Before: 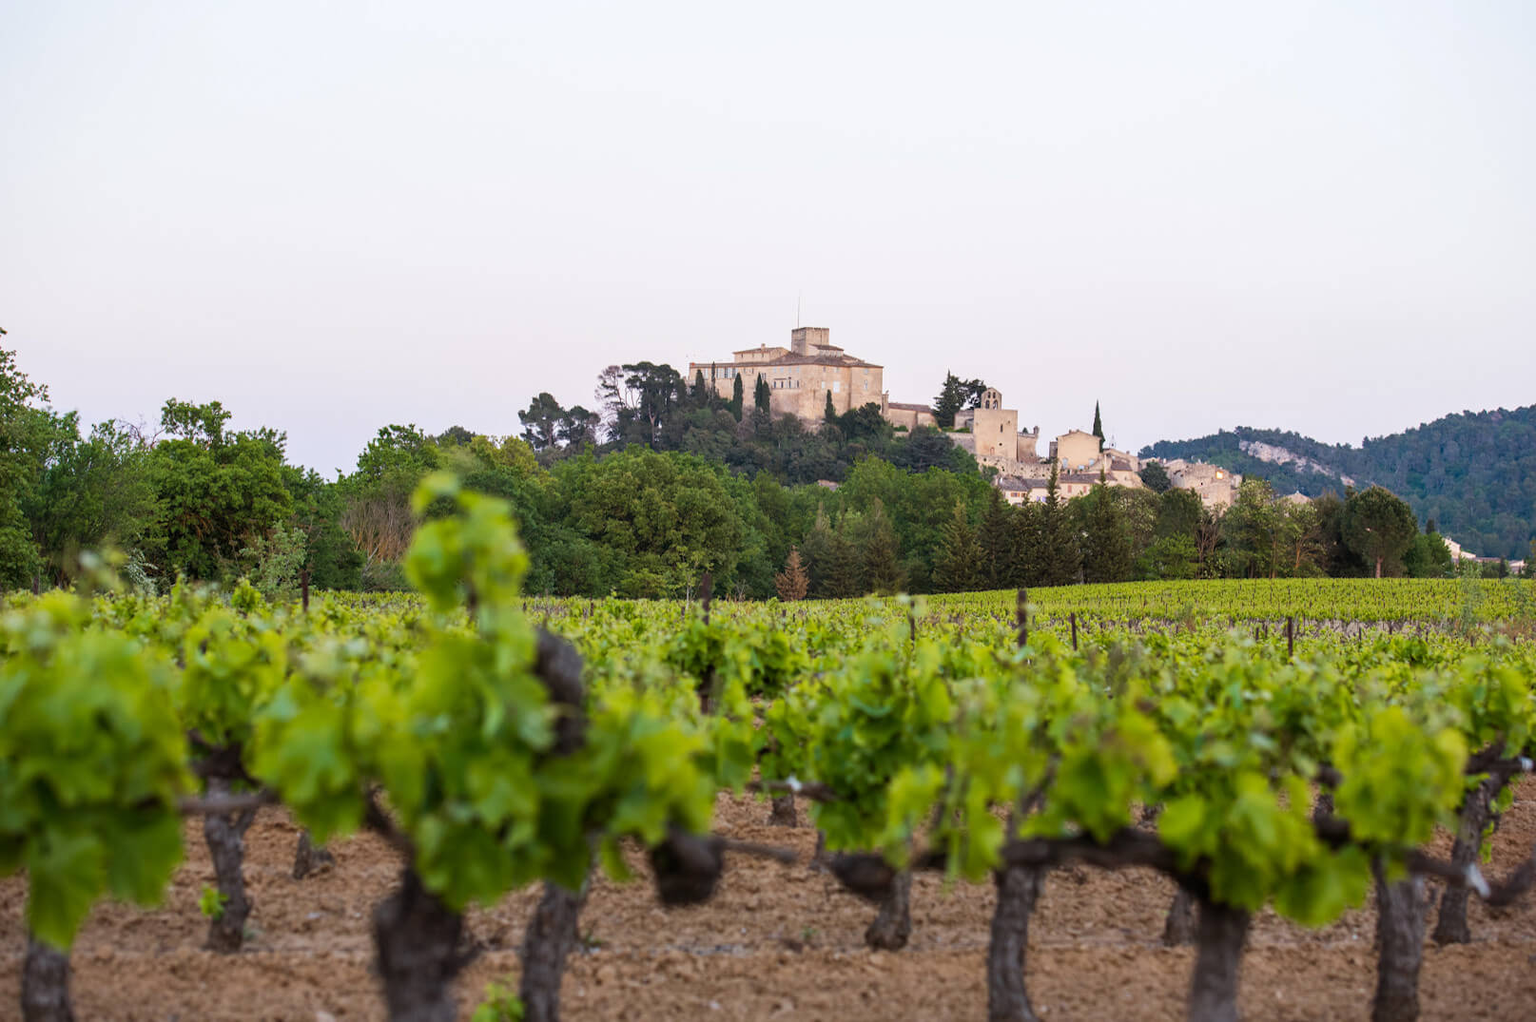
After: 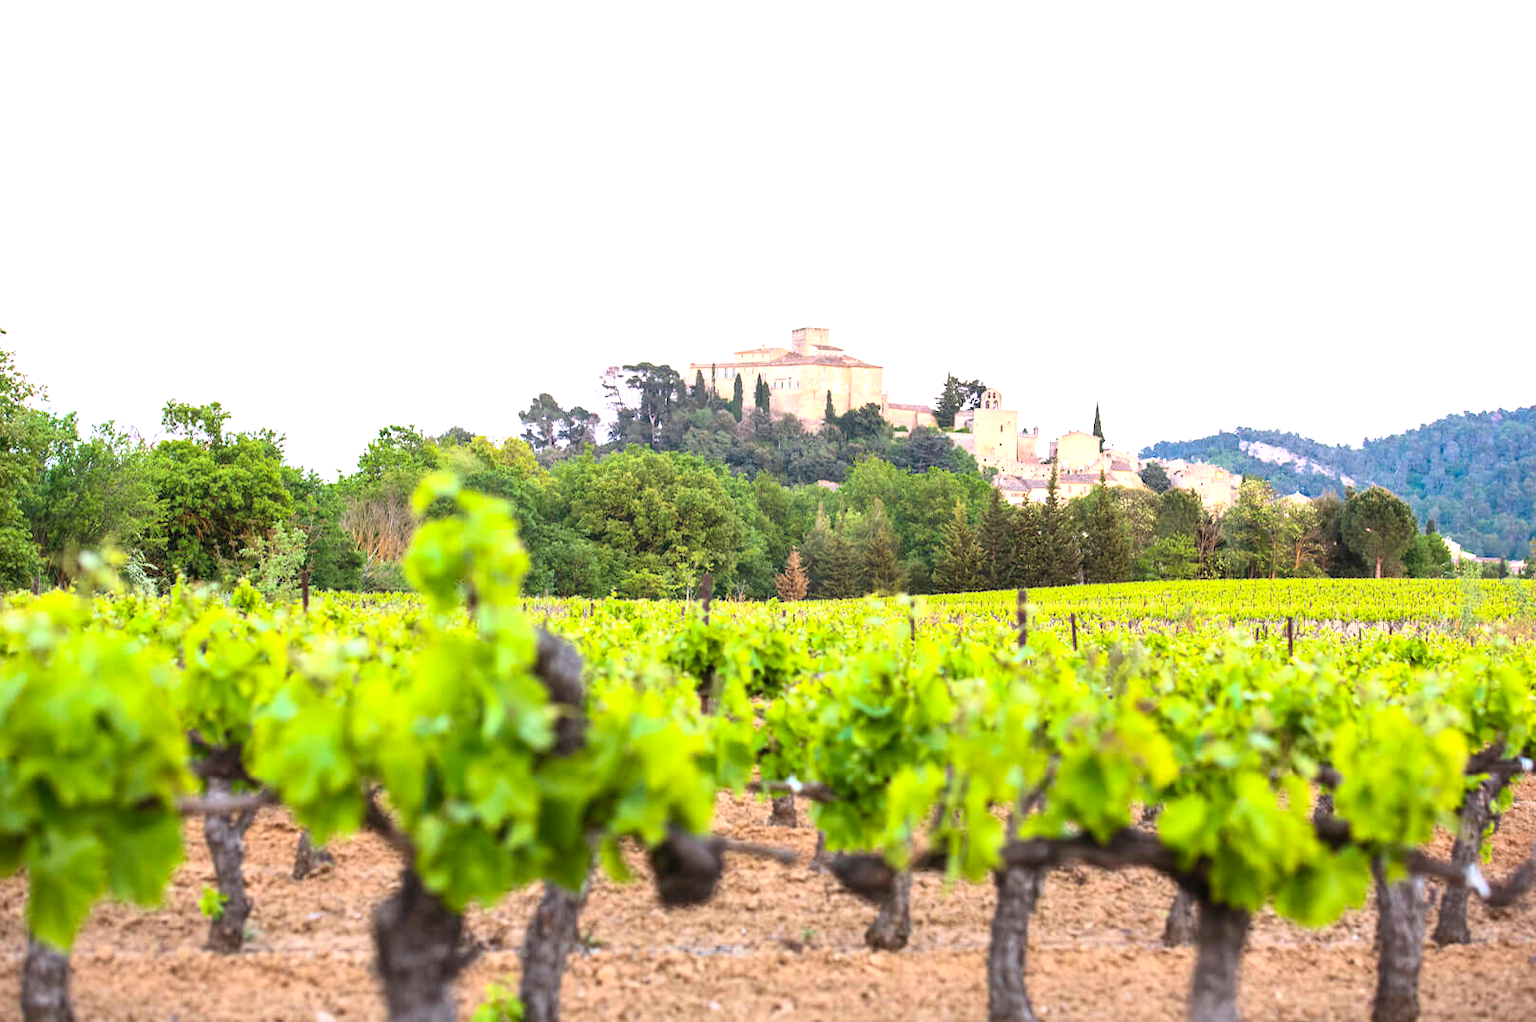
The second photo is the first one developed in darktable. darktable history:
contrast brightness saturation: contrast 0.2, brightness 0.16, saturation 0.22
exposure: exposure 1.137 EV, compensate highlight preservation false
